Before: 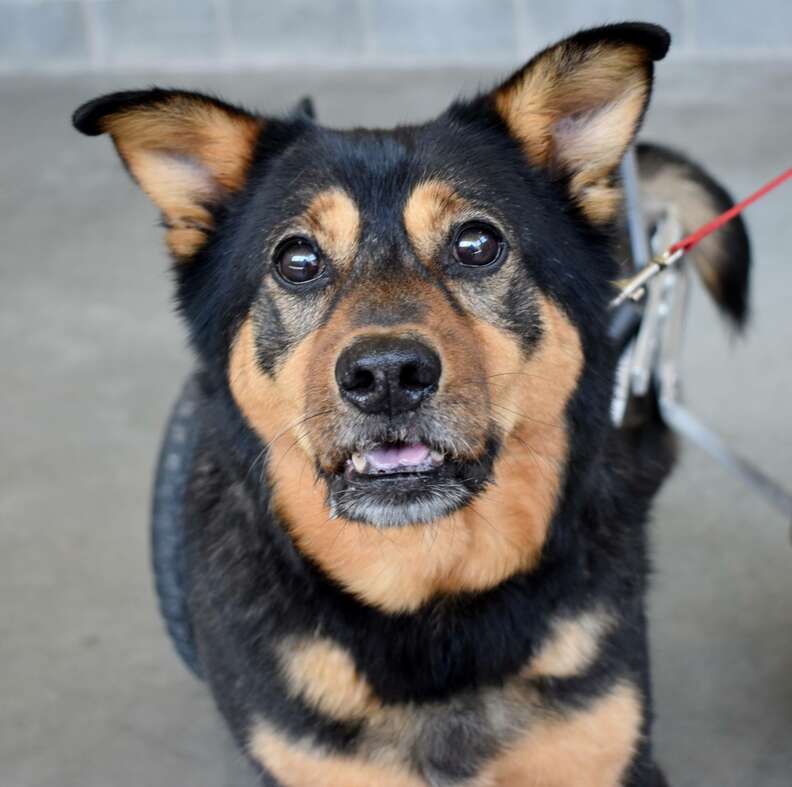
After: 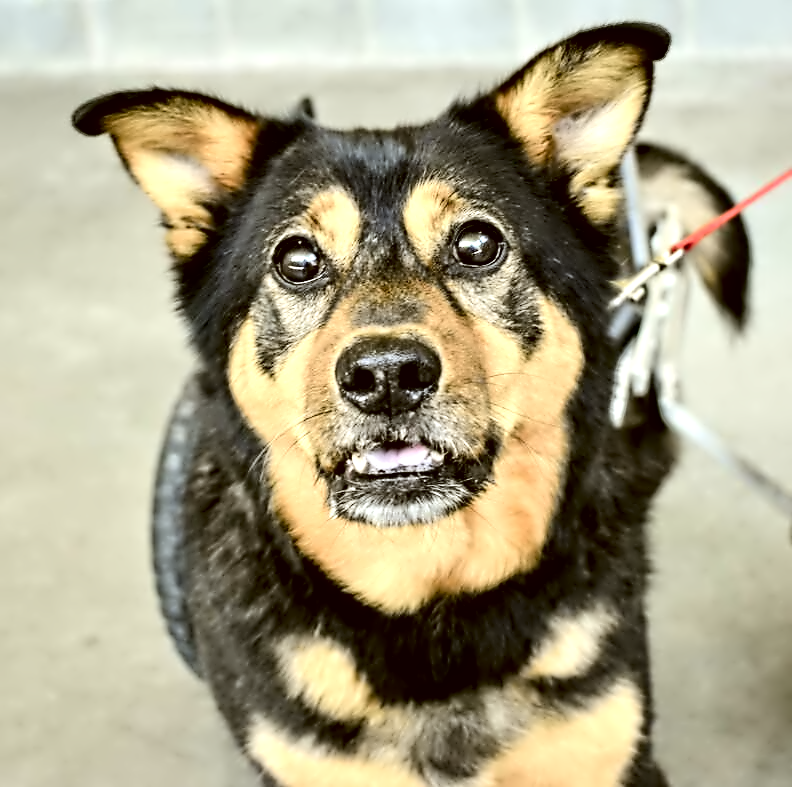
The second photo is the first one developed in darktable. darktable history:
exposure: exposure 0.793 EV, compensate exposure bias true, compensate highlight preservation false
local contrast: mode bilateral grid, contrast 20, coarseness 50, detail 139%, midtone range 0.2
color correction: highlights a* -1.47, highlights b* 10.51, shadows a* 0.885, shadows b* 19.32
tone curve: curves: ch0 [(0, 0) (0.078, 0.052) (0.236, 0.22) (0.427, 0.472) (0.508, 0.586) (0.654, 0.742) (0.793, 0.851) (0.994, 0.974)]; ch1 [(0, 0) (0.161, 0.092) (0.35, 0.33) (0.392, 0.392) (0.456, 0.456) (0.505, 0.502) (0.537, 0.518) (0.553, 0.534) (0.602, 0.579) (0.718, 0.718) (1, 1)]; ch2 [(0, 0) (0.346, 0.362) (0.411, 0.412) (0.502, 0.502) (0.531, 0.521) (0.586, 0.59) (0.621, 0.604) (1, 1)], color space Lab, independent channels, preserve colors none
contrast equalizer: y [[0.5, 0.542, 0.583, 0.625, 0.667, 0.708], [0.5 ×6], [0.5 ×6], [0, 0.033, 0.067, 0.1, 0.133, 0.167], [0, 0.05, 0.1, 0.15, 0.2, 0.25]]
